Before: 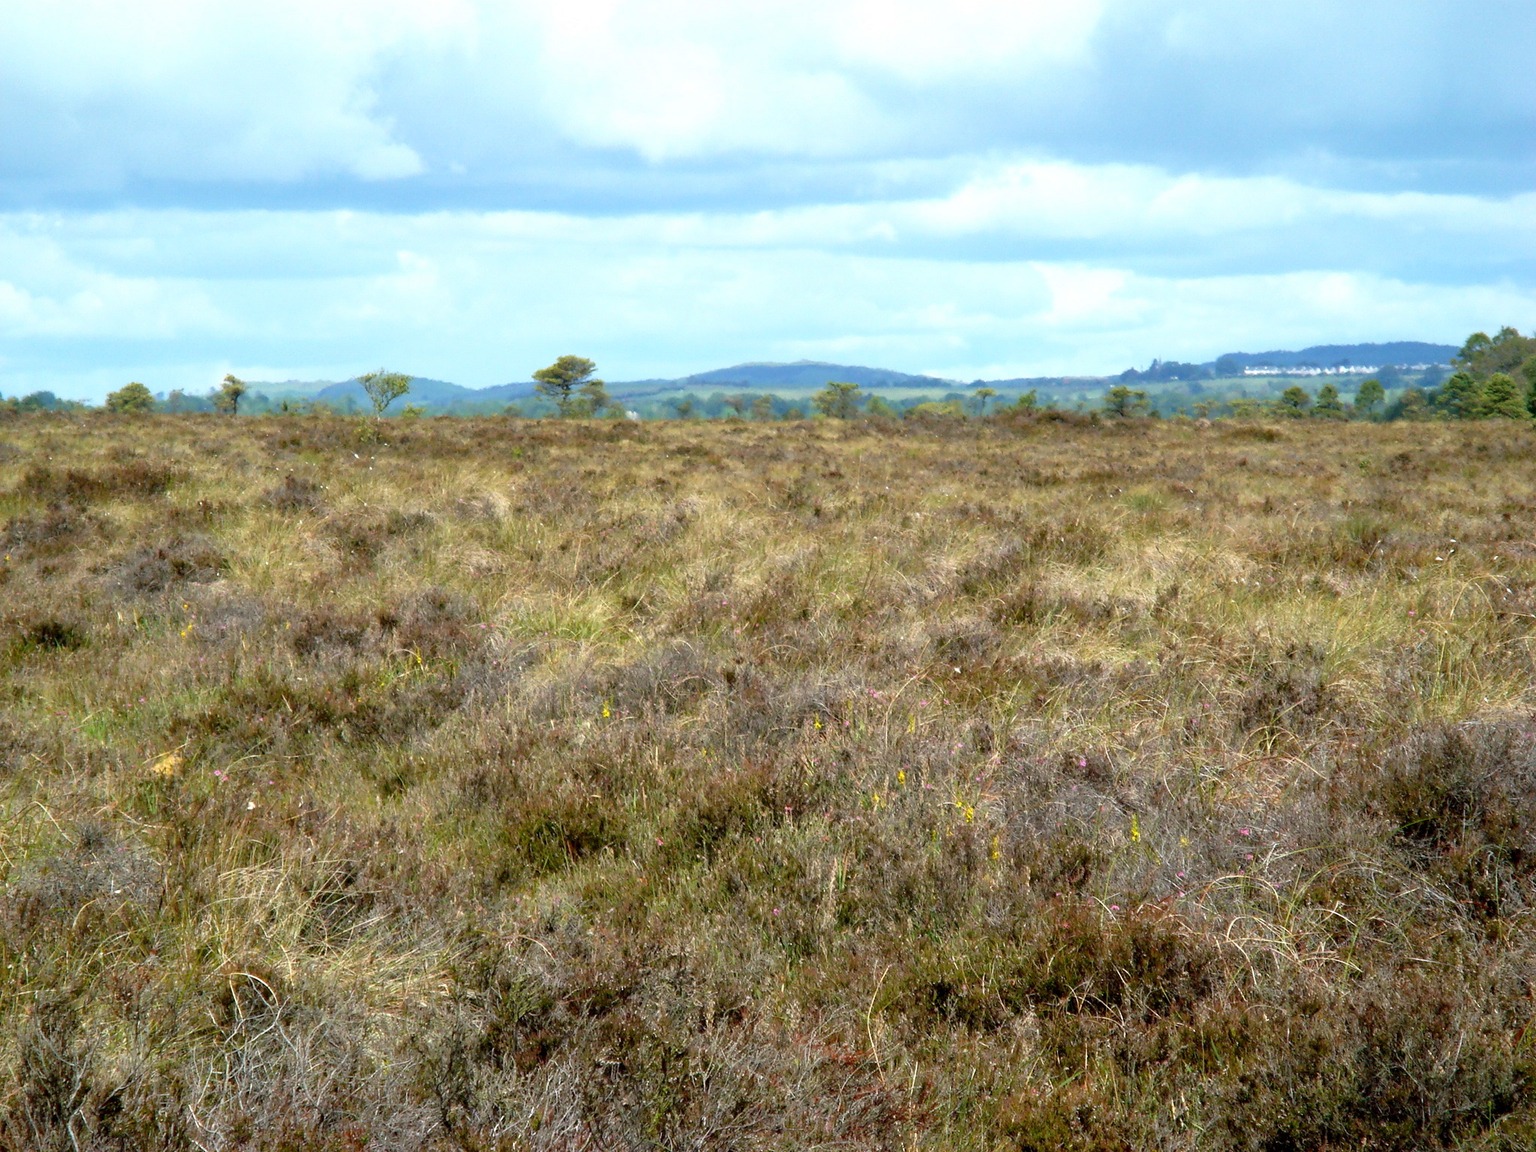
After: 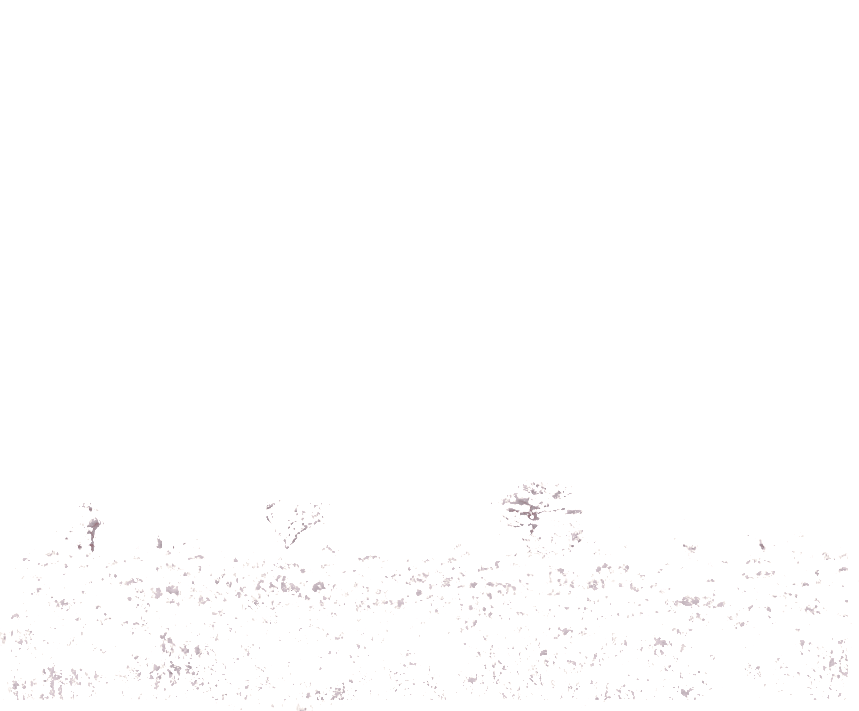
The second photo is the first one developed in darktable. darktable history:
filmic rgb: middle gray luminance 4.29%, black relative exposure -13 EV, white relative exposure 5 EV, threshold 6 EV, target black luminance 0%, hardness 5.19, latitude 59.69%, contrast 0.767, highlights saturation mix 5%, shadows ↔ highlights balance 25.95%, add noise in highlights 0, color science v3 (2019), use custom middle-gray values true, iterations of high-quality reconstruction 0, contrast in highlights soft, enable highlight reconstruction true
tone equalizer: -8 EV -0.75 EV, -7 EV -0.7 EV, -6 EV -0.6 EV, -5 EV -0.4 EV, -3 EV 0.4 EV, -2 EV 0.6 EV, -1 EV 0.7 EV, +0 EV 0.75 EV, edges refinement/feathering 500, mask exposure compensation -1.57 EV, preserve details no
crop and rotate: left 10.817%, top 0.062%, right 47.194%, bottom 53.626%
color zones: curves: ch1 [(0, 0.831) (0.08, 0.771) (0.157, 0.268) (0.241, 0.207) (0.562, -0.005) (0.714, -0.013) (0.876, 0.01) (1, 0.831)]
color correction: highlights a* -12.64, highlights b* -18.1, saturation 0.7
sharpen: radius 4.001, amount 2
colorize: hue 25.2°, saturation 83%, source mix 82%, lightness 79%, version 1
split-toning: on, module defaults
